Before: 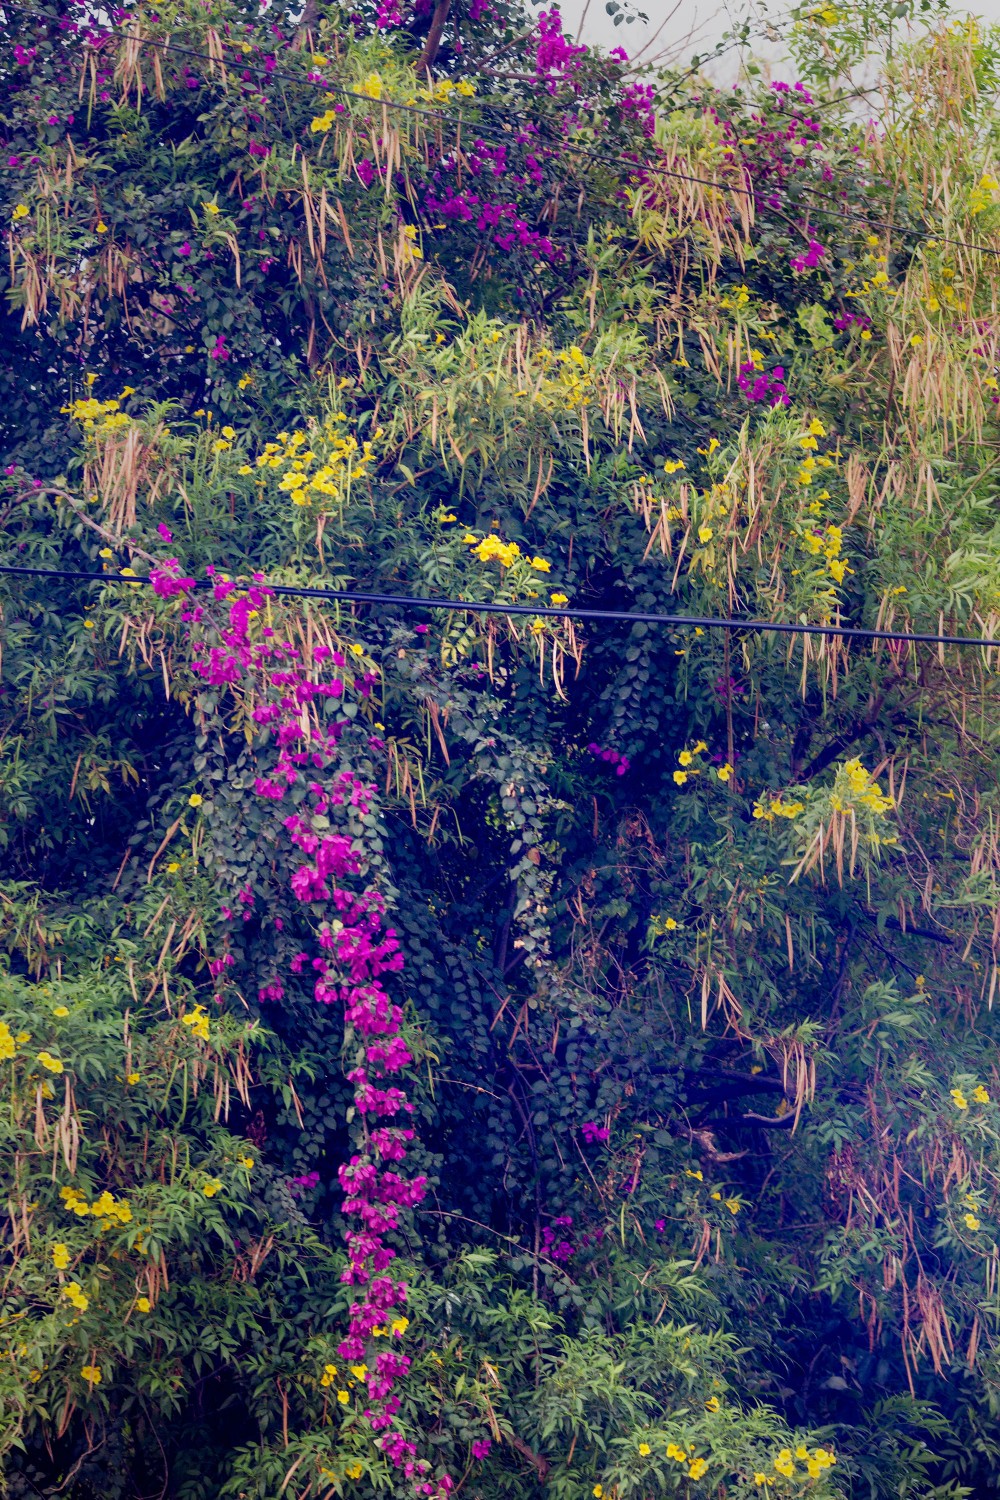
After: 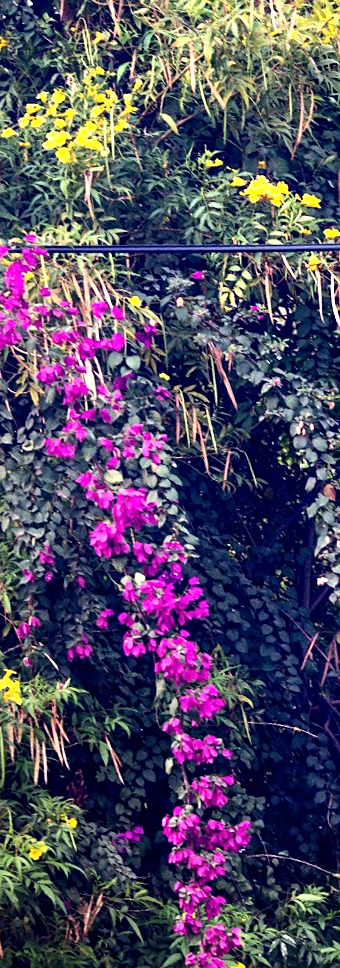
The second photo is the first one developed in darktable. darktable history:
sharpen: amount 0.2
tone equalizer: -8 EV -1.08 EV, -7 EV -1.01 EV, -6 EV -0.867 EV, -5 EV -0.578 EV, -3 EV 0.578 EV, -2 EV 0.867 EV, -1 EV 1.01 EV, +0 EV 1.08 EV, edges refinement/feathering 500, mask exposure compensation -1.57 EV, preserve details no
rotate and perspective: rotation -5°, crop left 0.05, crop right 0.952, crop top 0.11, crop bottom 0.89
crop and rotate: left 21.77%, top 18.528%, right 44.676%, bottom 2.997%
